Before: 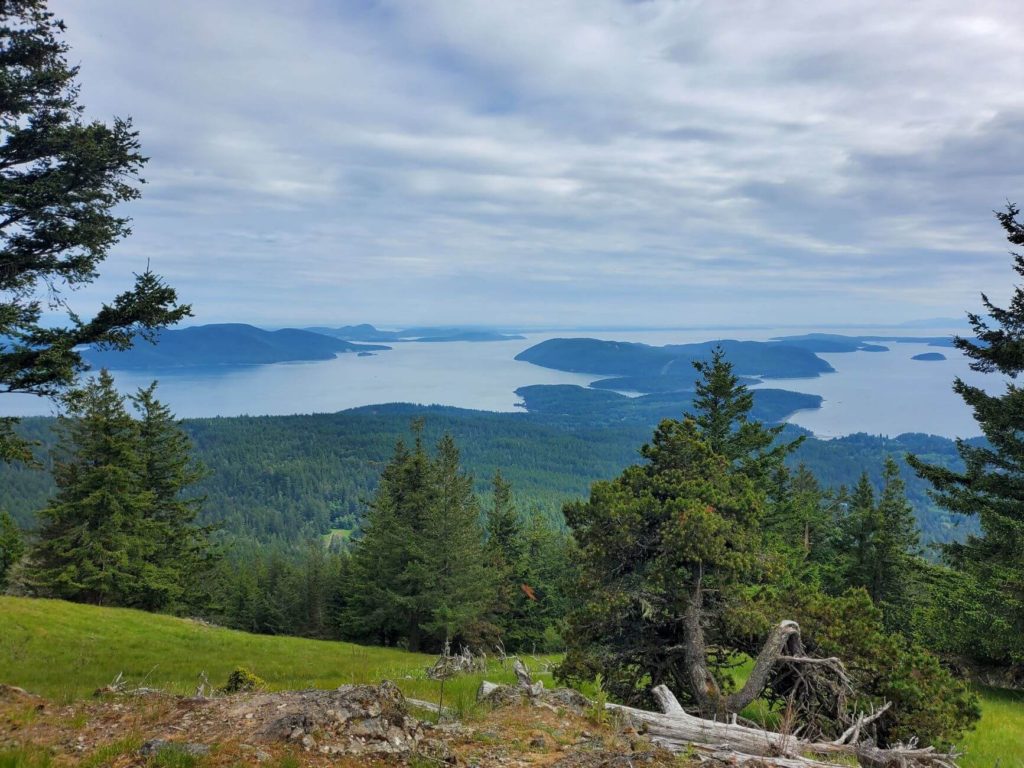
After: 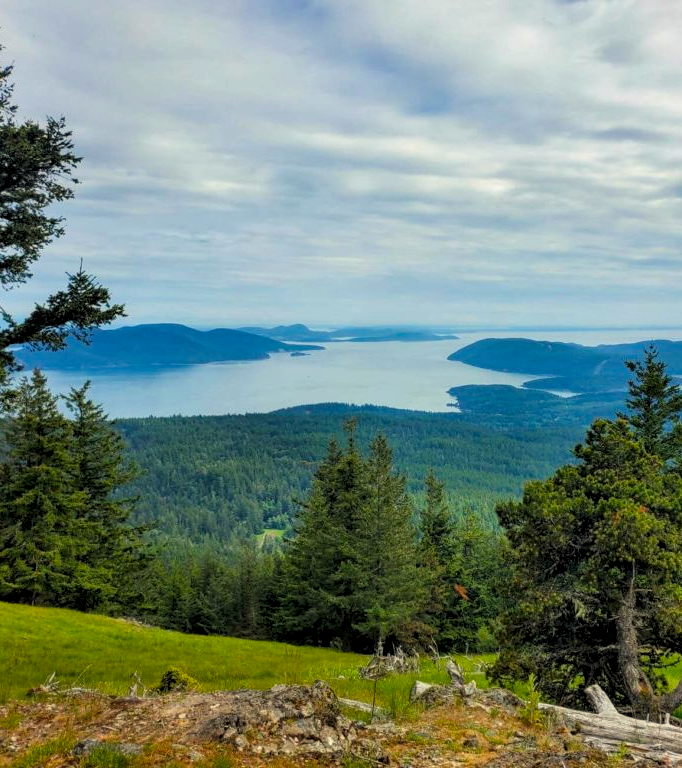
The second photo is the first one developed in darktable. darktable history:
crop and rotate: left 6.617%, right 26.717%
local contrast: on, module defaults
levels: levels [0.073, 0.497, 0.972]
tone equalizer: on, module defaults
white balance: red 1.029, blue 0.92
color balance rgb: perceptual saturation grading › global saturation 20%, global vibrance 20%
